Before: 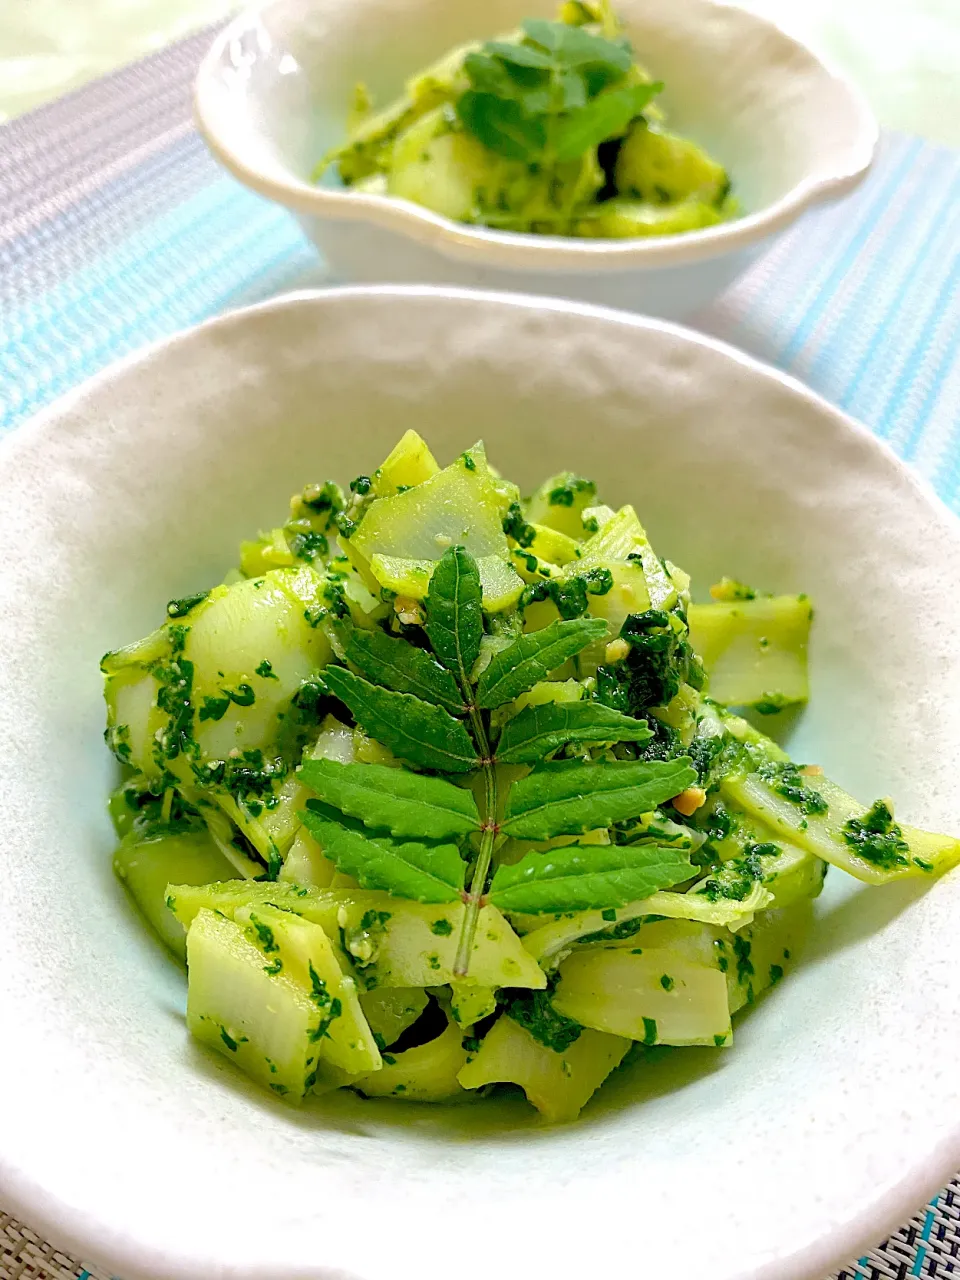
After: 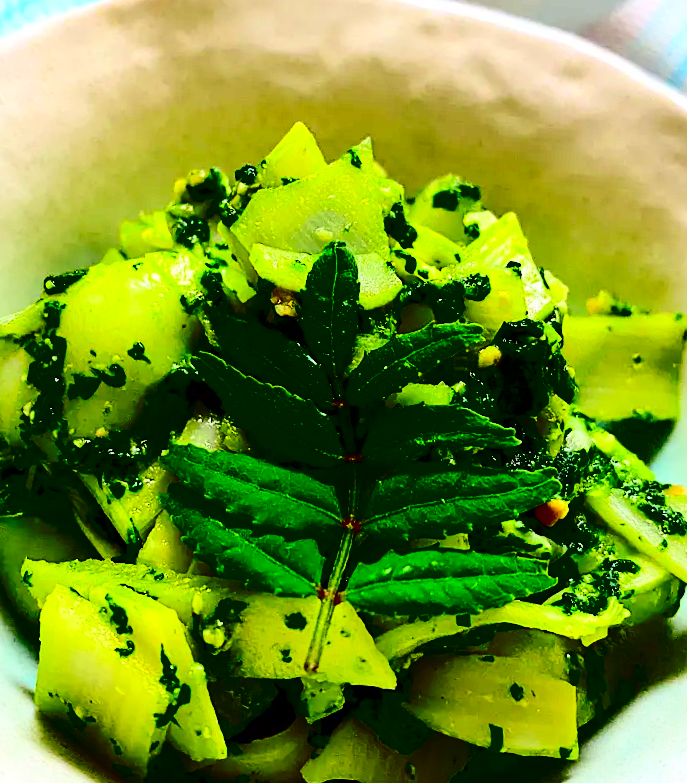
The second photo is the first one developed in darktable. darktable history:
crop and rotate: angle -3.99°, left 9.849%, top 21.303%, right 12.07%, bottom 11.958%
contrast brightness saturation: contrast 0.755, brightness -0.983, saturation 0.986
